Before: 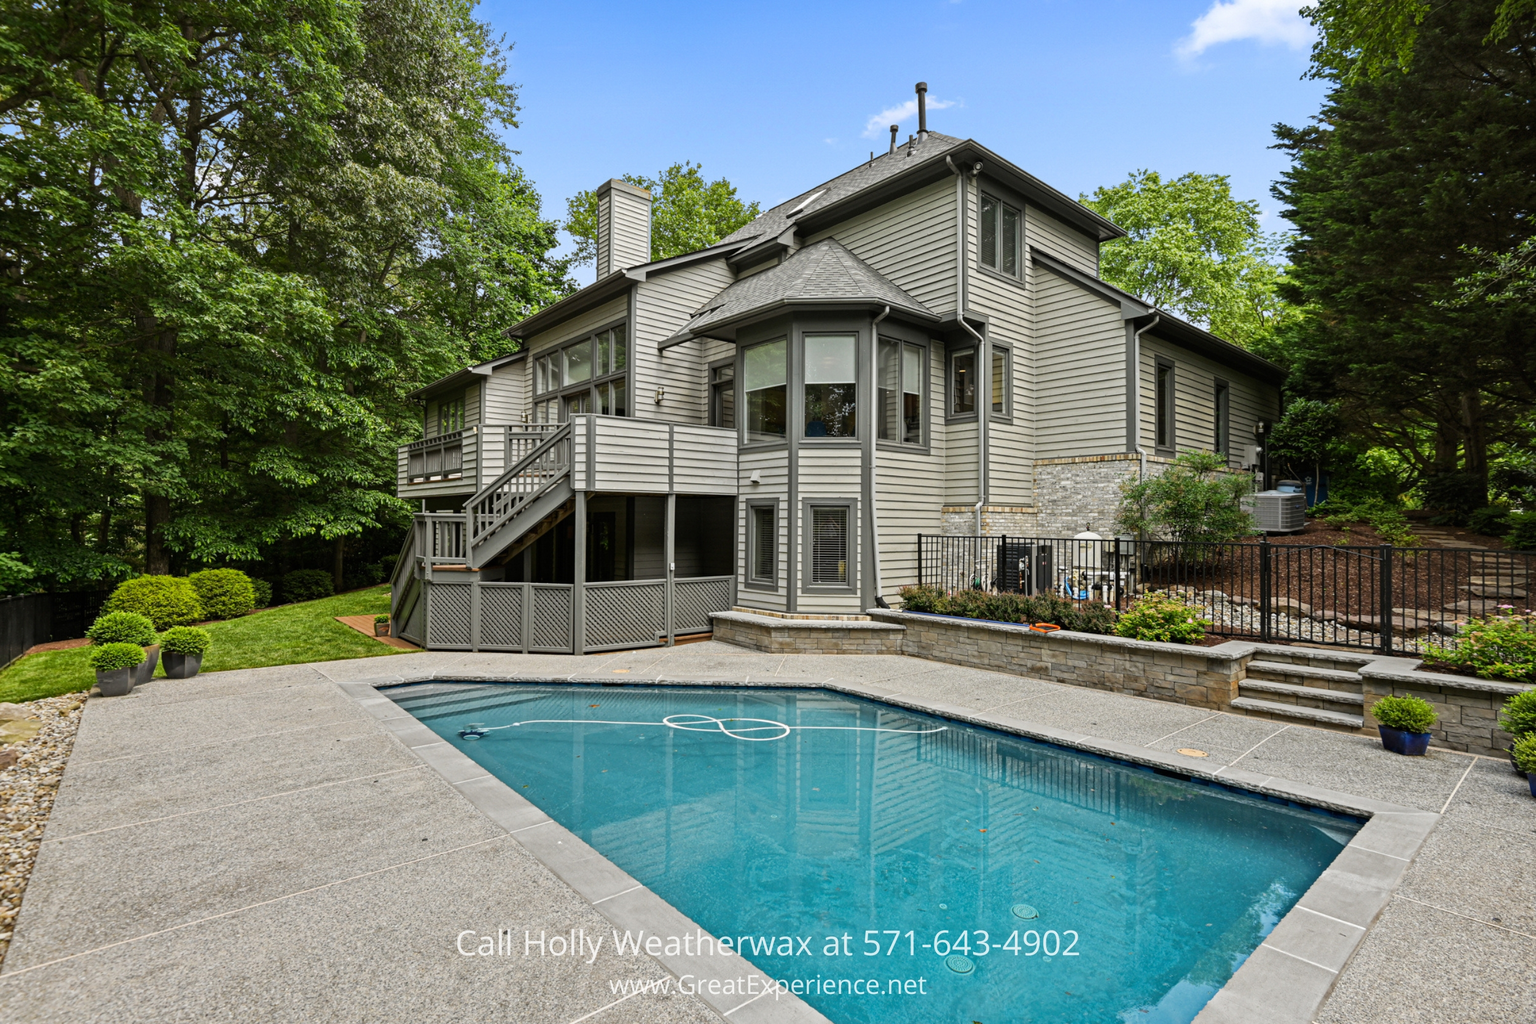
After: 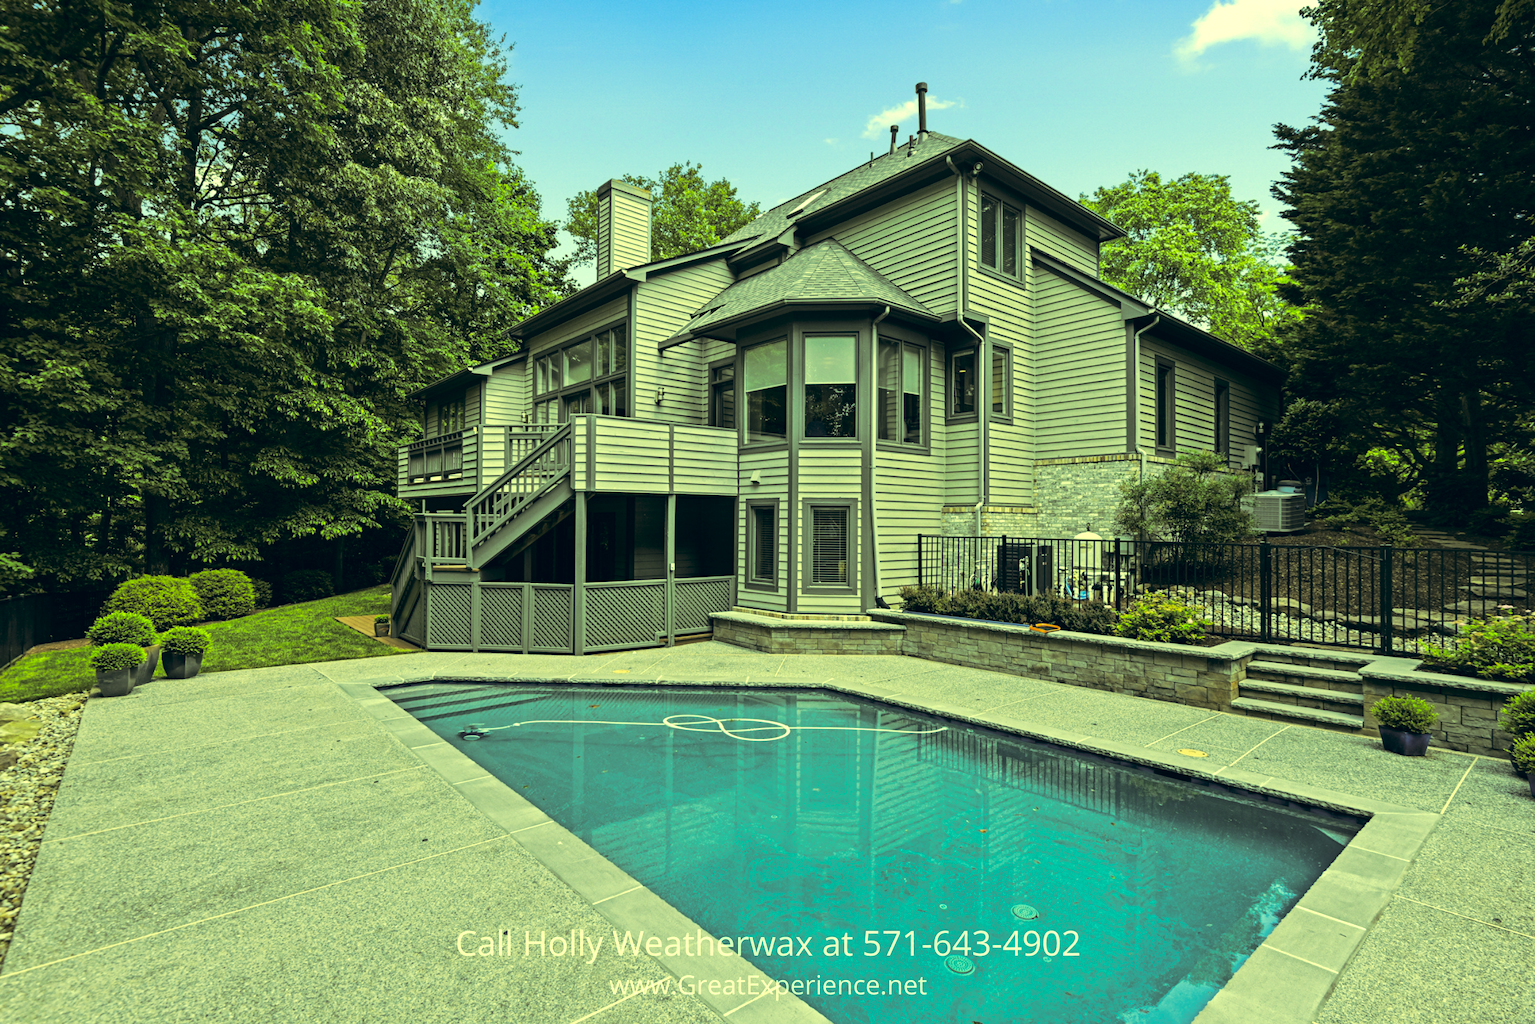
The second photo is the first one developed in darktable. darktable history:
split-toning: shadows › hue 32.4°, shadows › saturation 0.51, highlights › hue 180°, highlights › saturation 0, balance -60.17, compress 55.19%
color correction: highlights a* -15.58, highlights b* 40, shadows a* -40, shadows b* -26.18
tone equalizer: -8 EV -0.417 EV, -7 EV -0.389 EV, -6 EV -0.333 EV, -5 EV -0.222 EV, -3 EV 0.222 EV, -2 EV 0.333 EV, -1 EV 0.389 EV, +0 EV 0.417 EV, edges refinement/feathering 500, mask exposure compensation -1.57 EV, preserve details no
